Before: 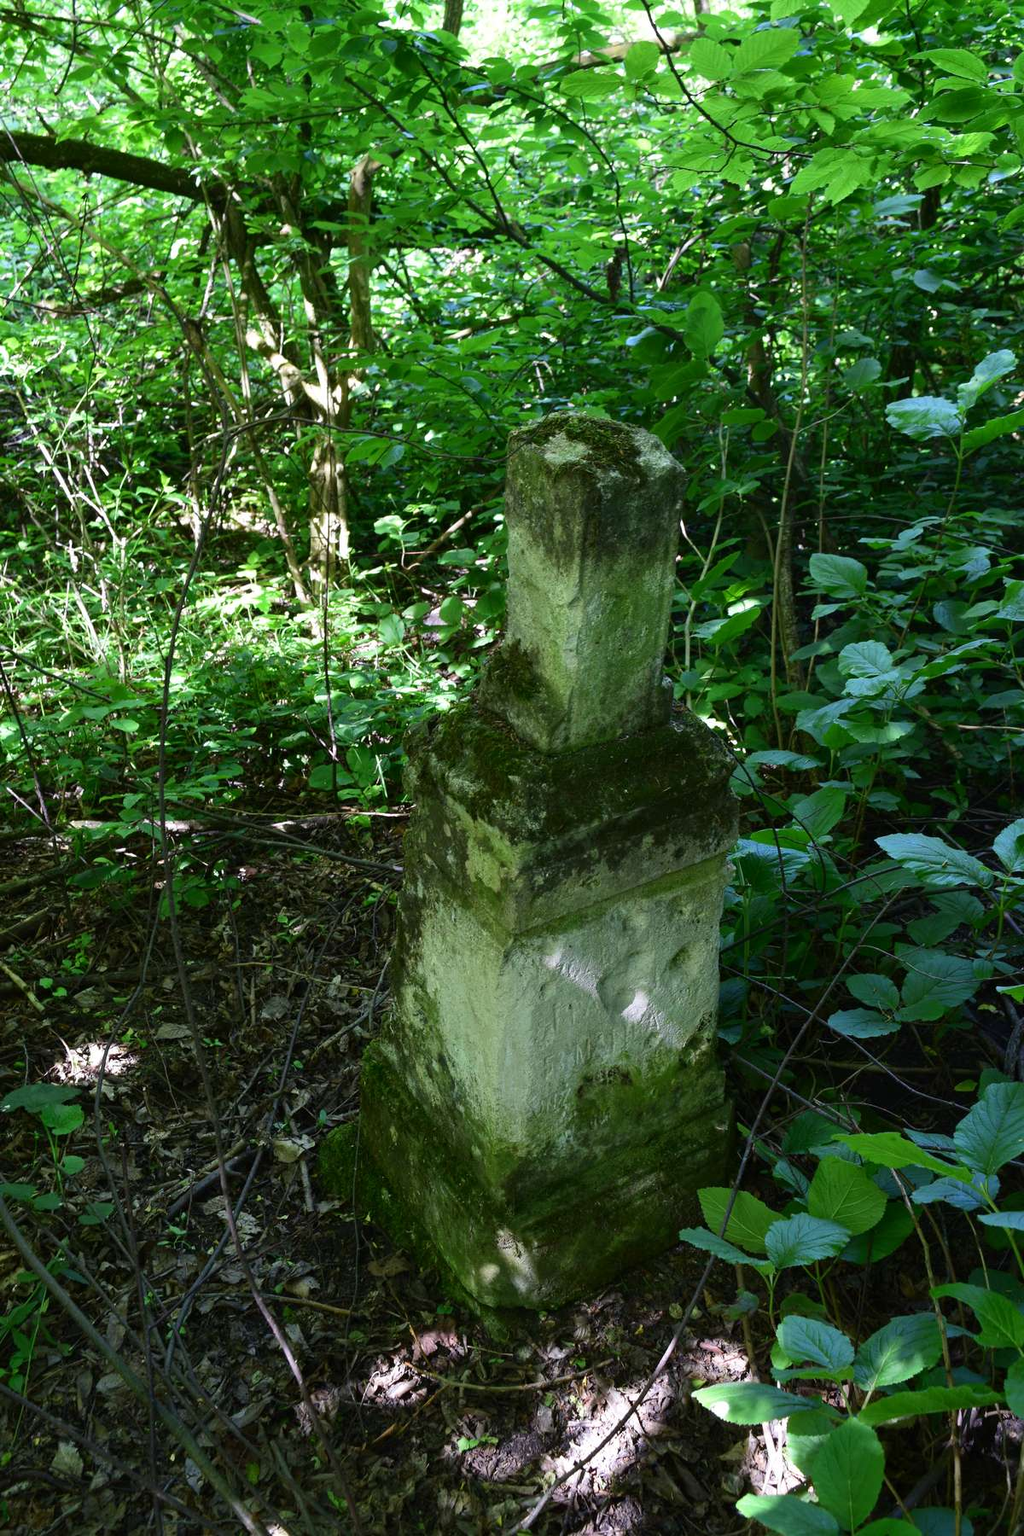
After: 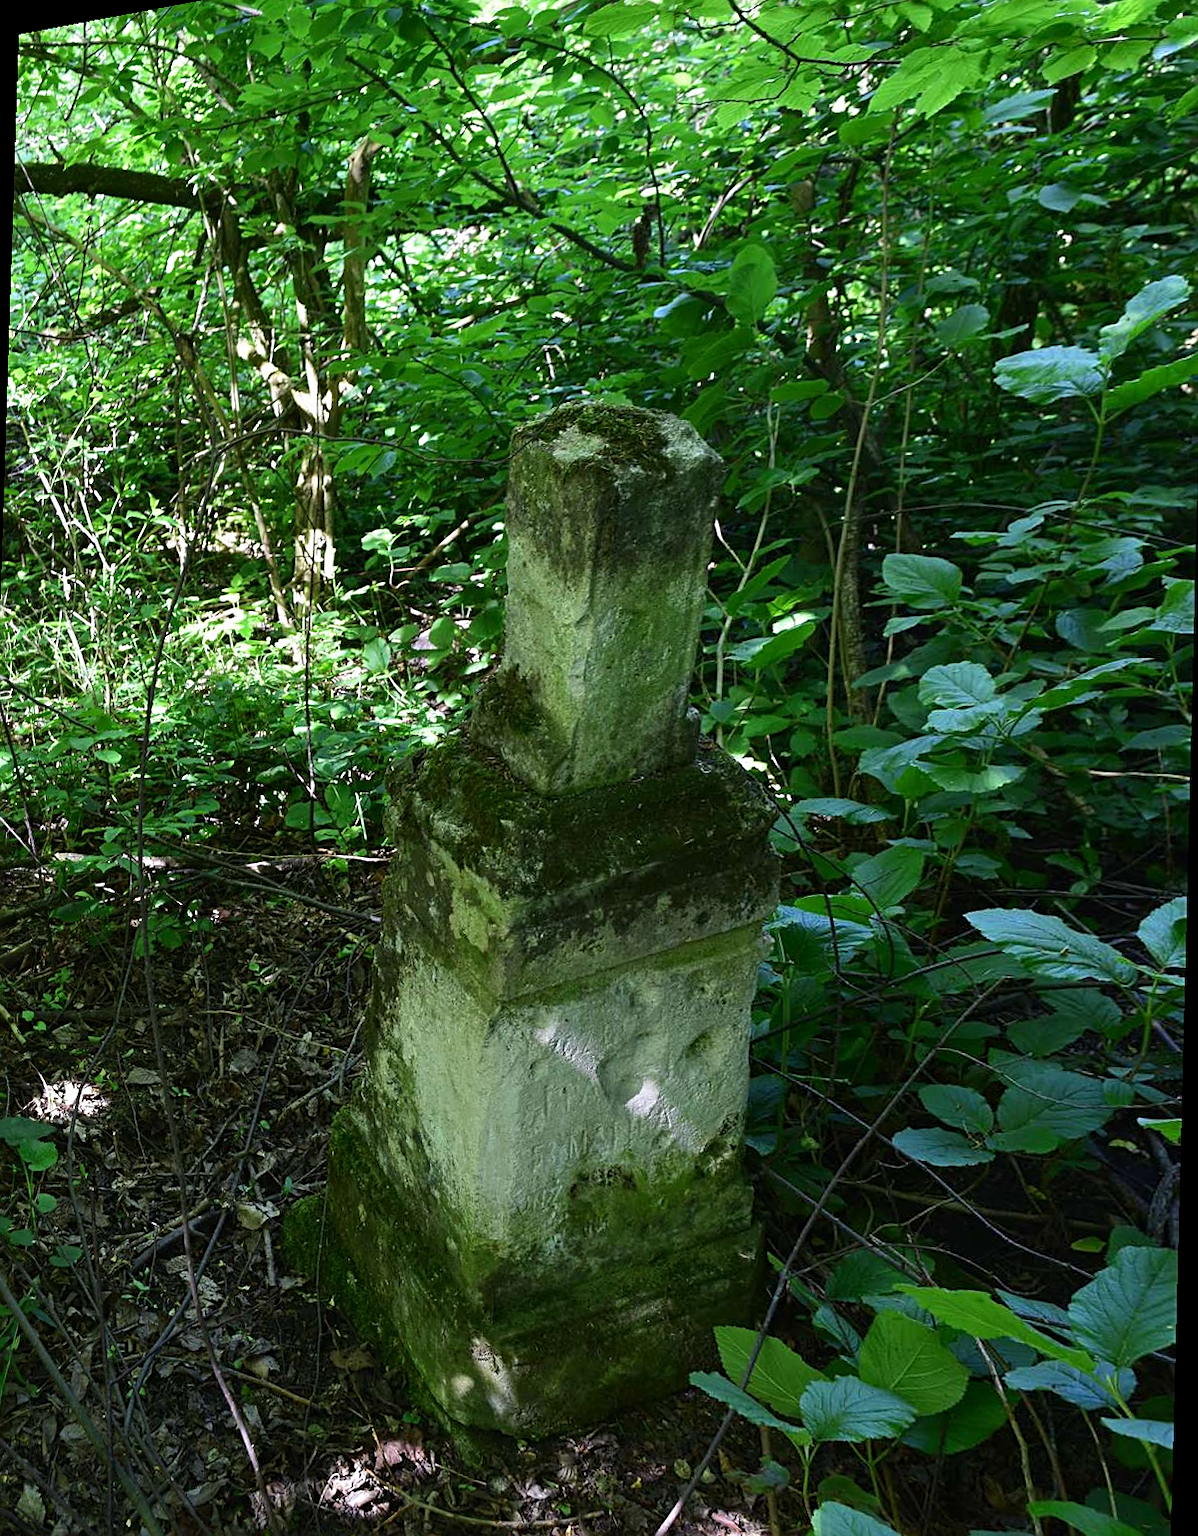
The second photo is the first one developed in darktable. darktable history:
rotate and perspective: rotation 1.69°, lens shift (vertical) -0.023, lens shift (horizontal) -0.291, crop left 0.025, crop right 0.988, crop top 0.092, crop bottom 0.842
sharpen: on, module defaults
